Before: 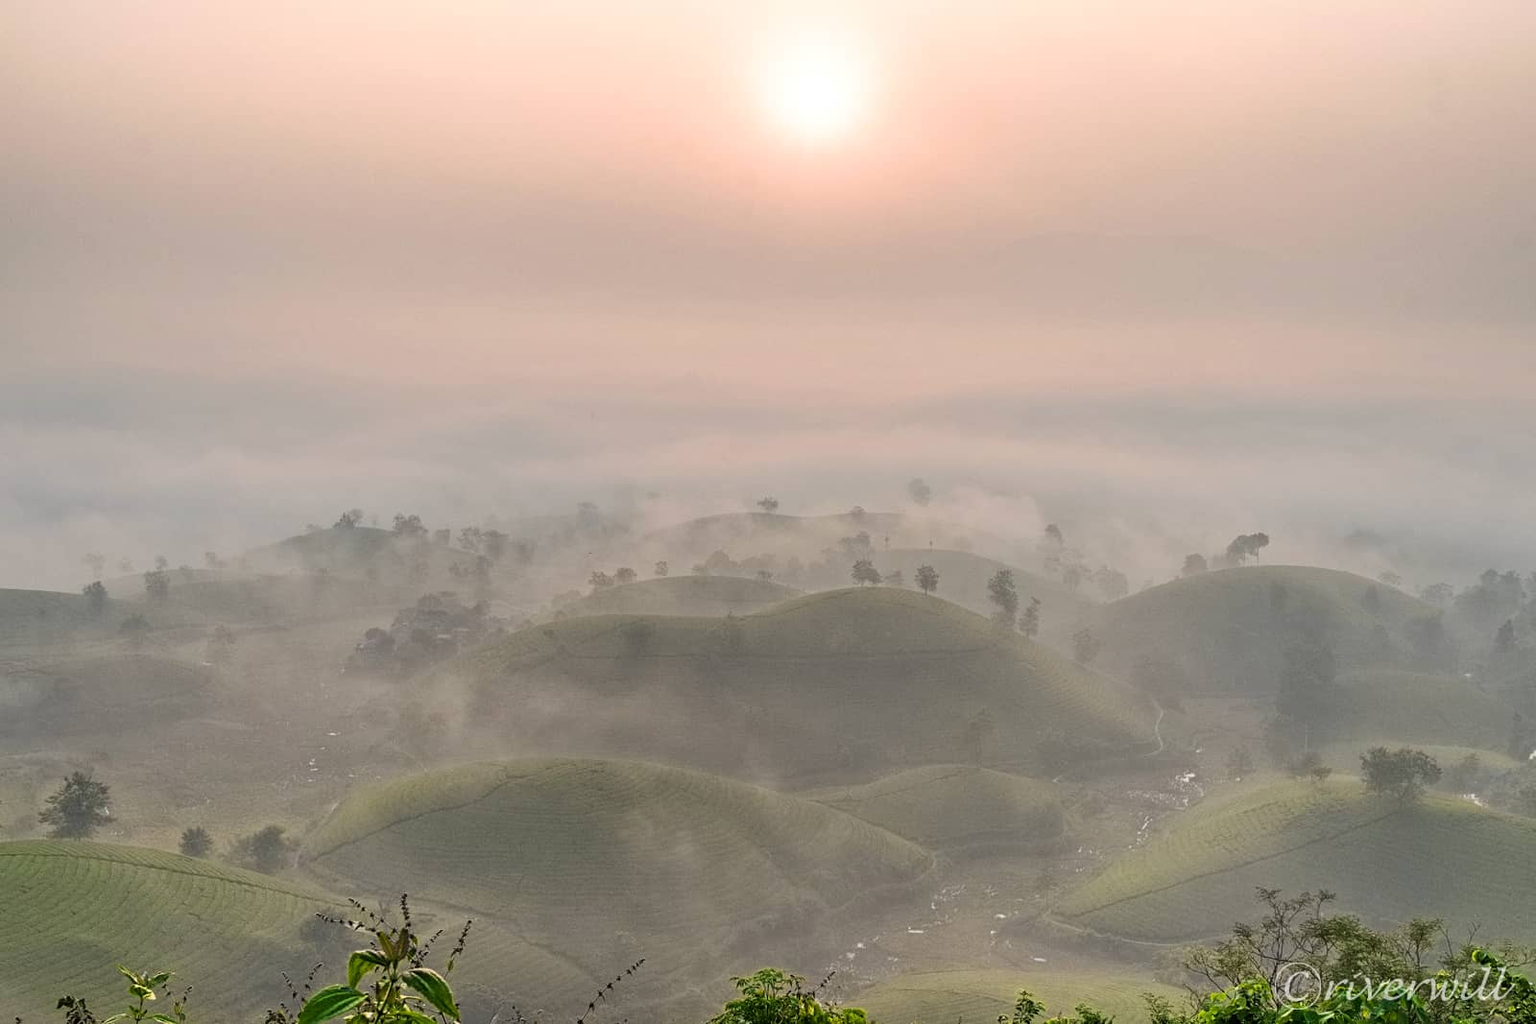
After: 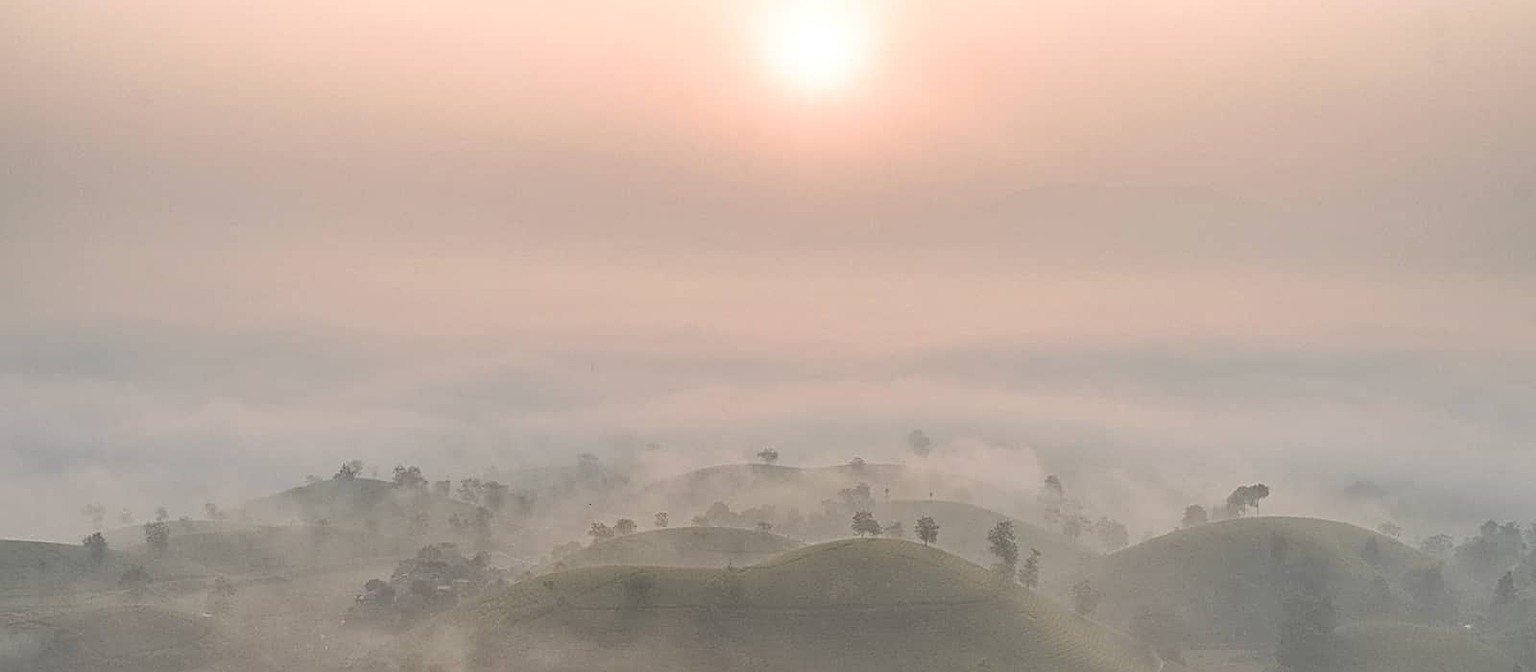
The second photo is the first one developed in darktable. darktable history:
sharpen: on, module defaults
crop and rotate: top 4.848%, bottom 29.503%
